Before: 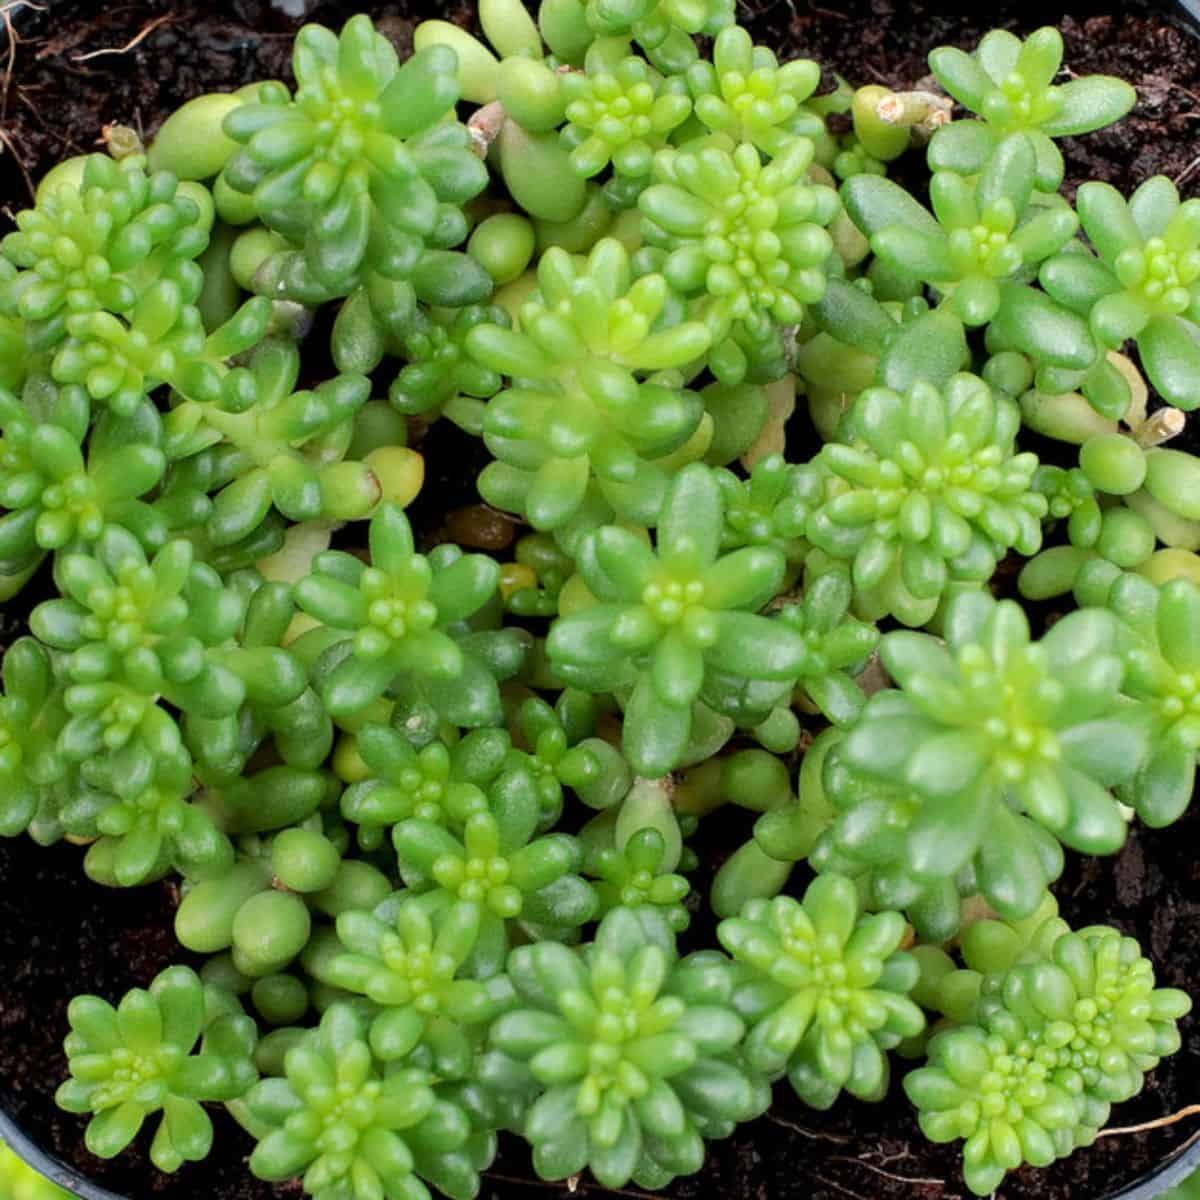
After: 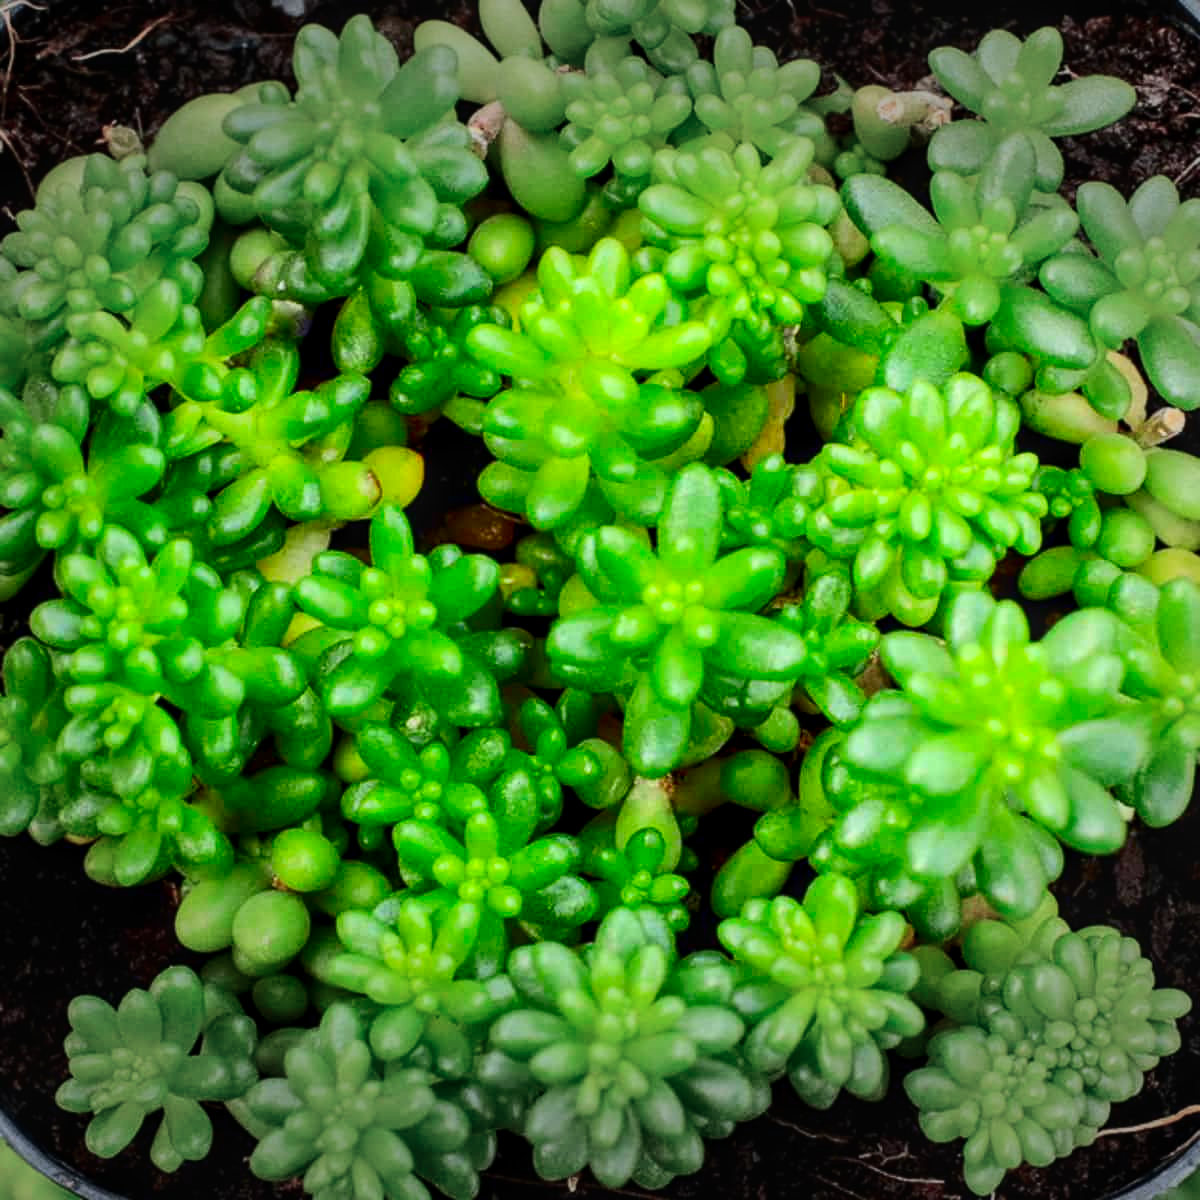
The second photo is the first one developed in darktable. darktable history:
local contrast: on, module defaults
vignetting: fall-off start 78.74%, width/height ratio 1.328, unbound false
contrast brightness saturation: contrast 0.259, brightness 0.018, saturation 0.859
